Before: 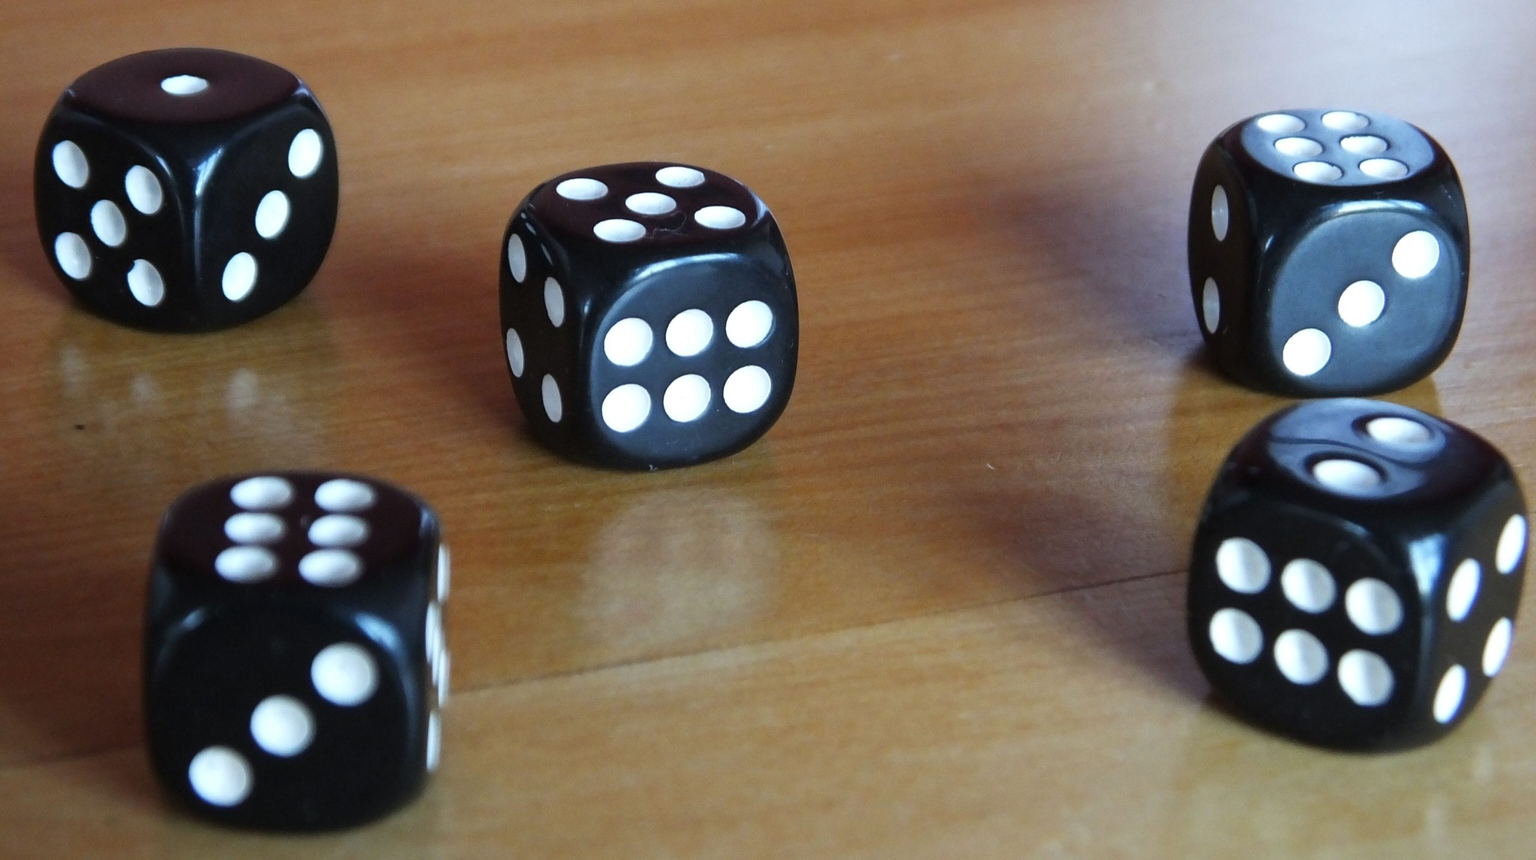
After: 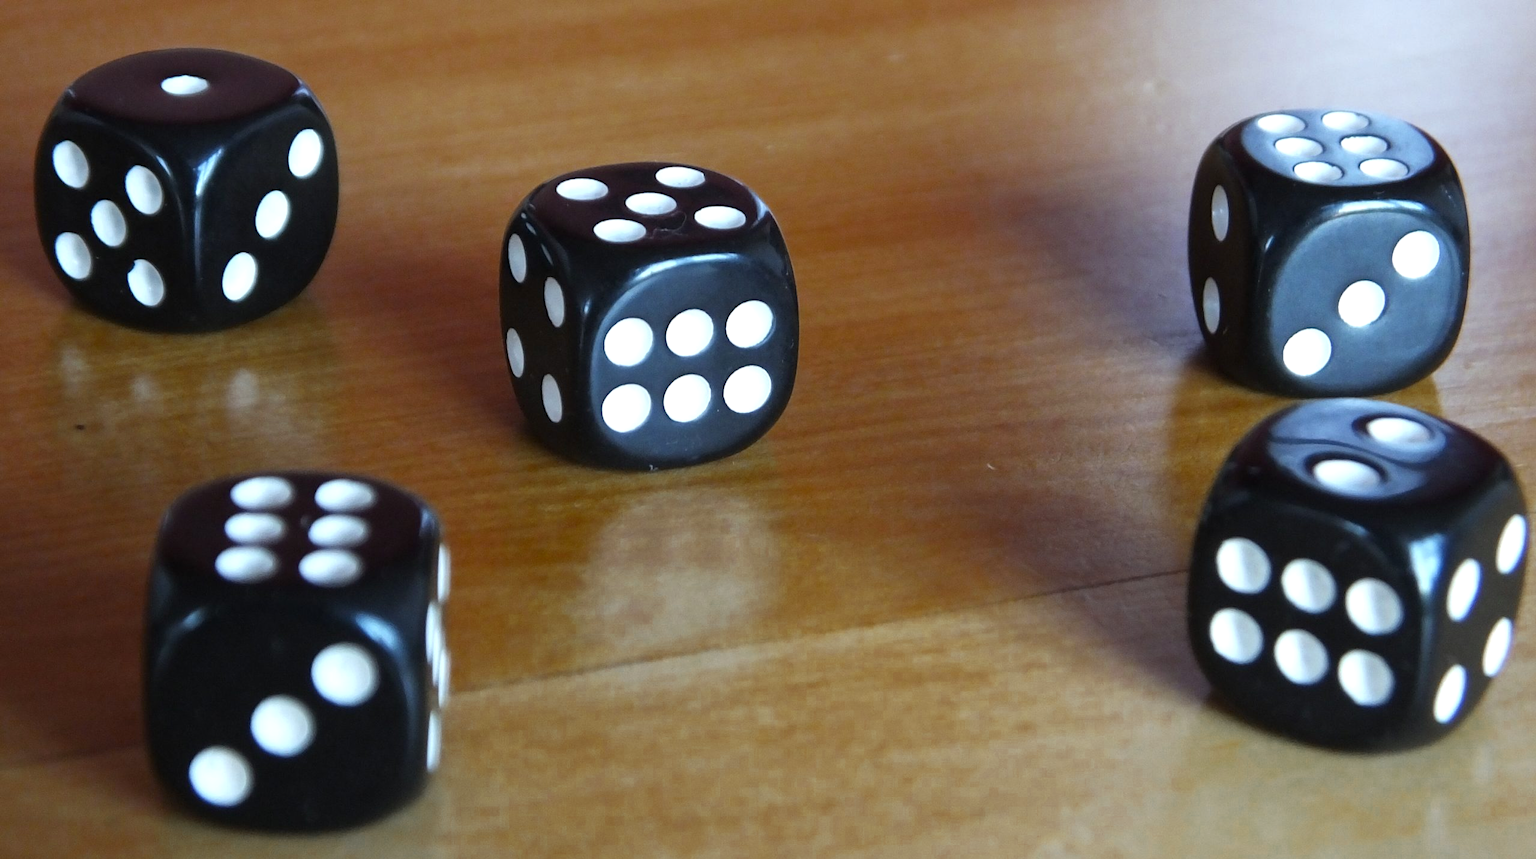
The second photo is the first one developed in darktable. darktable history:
exposure: exposure 0.131 EV, compensate highlight preservation false
color zones: curves: ch0 [(0.11, 0.396) (0.195, 0.36) (0.25, 0.5) (0.303, 0.412) (0.357, 0.544) (0.75, 0.5) (0.967, 0.328)]; ch1 [(0, 0.468) (0.112, 0.512) (0.202, 0.6) (0.25, 0.5) (0.307, 0.352) (0.357, 0.544) (0.75, 0.5) (0.963, 0.524)]
